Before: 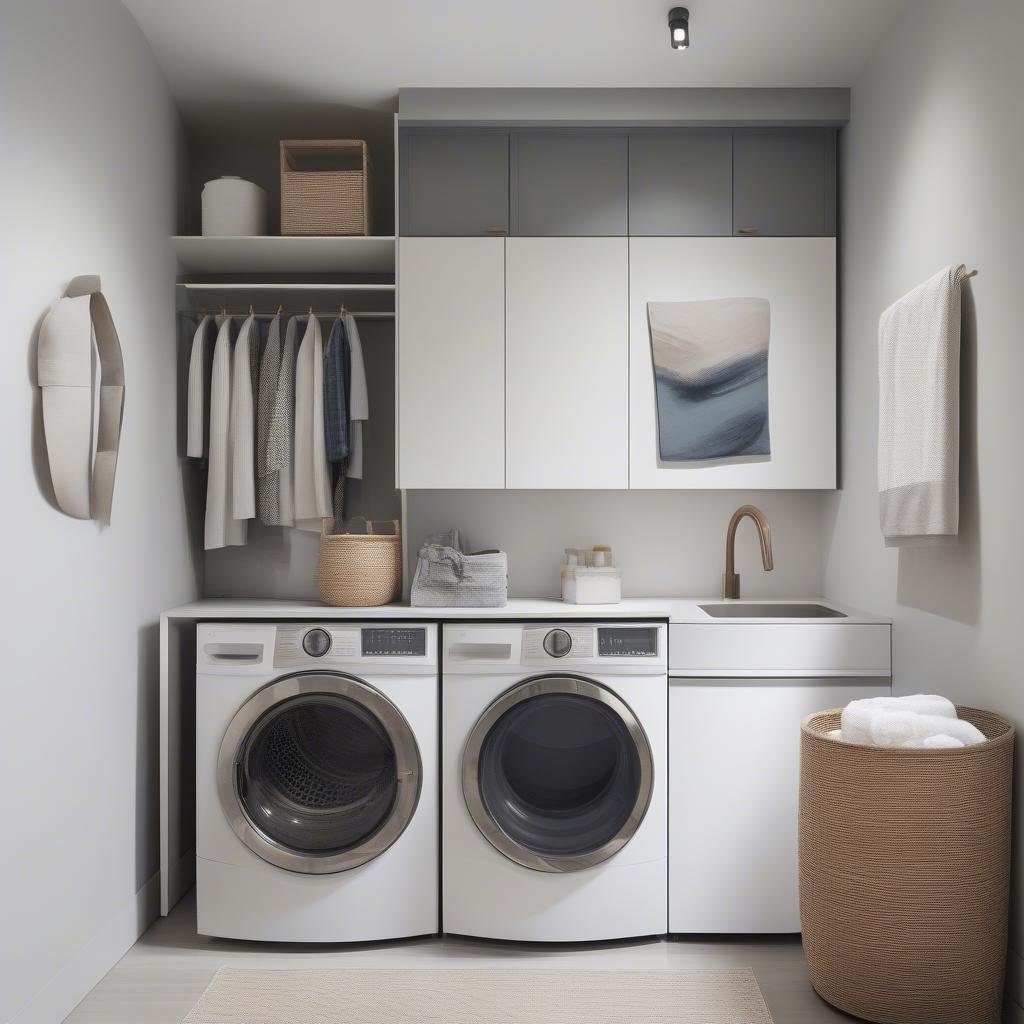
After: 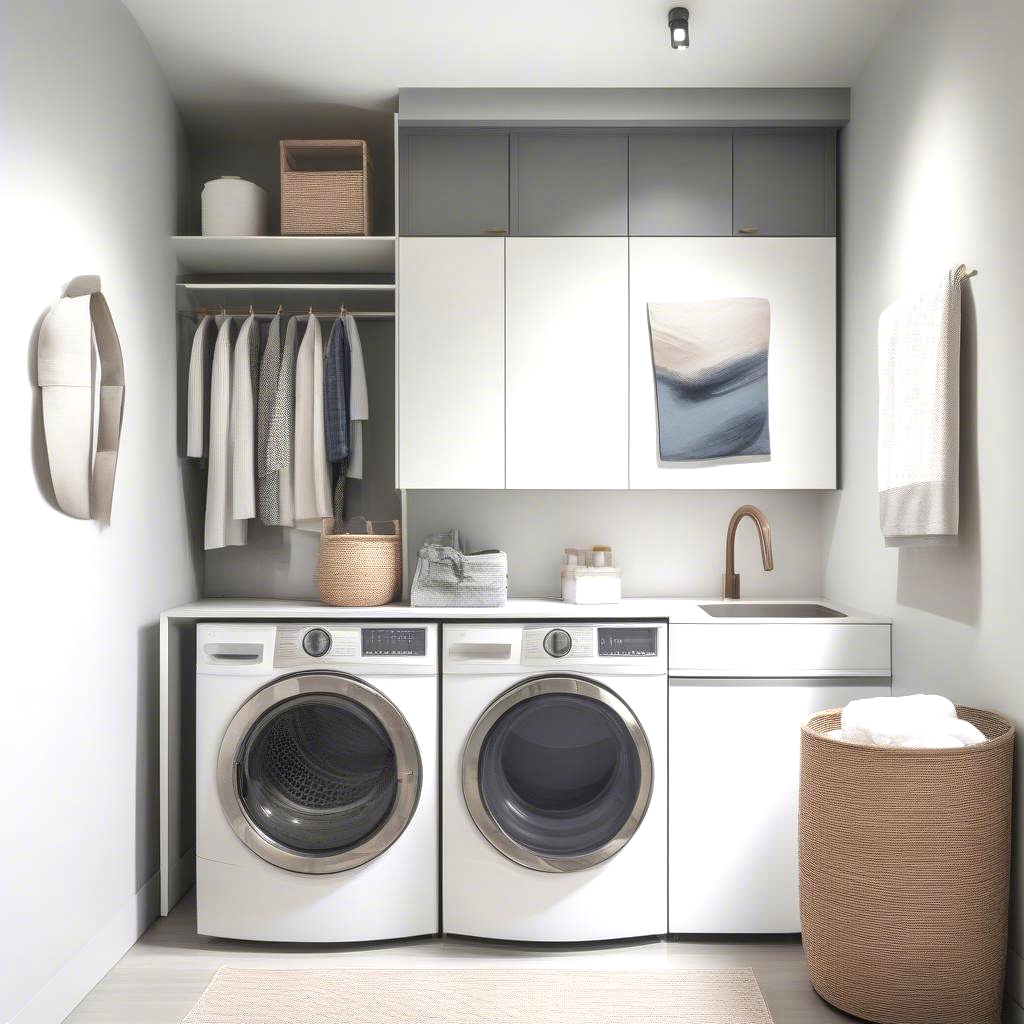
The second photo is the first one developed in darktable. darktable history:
exposure: black level correction 0, exposure 0.695 EV, compensate highlight preservation false
color correction: highlights b* 0.037
local contrast: on, module defaults
